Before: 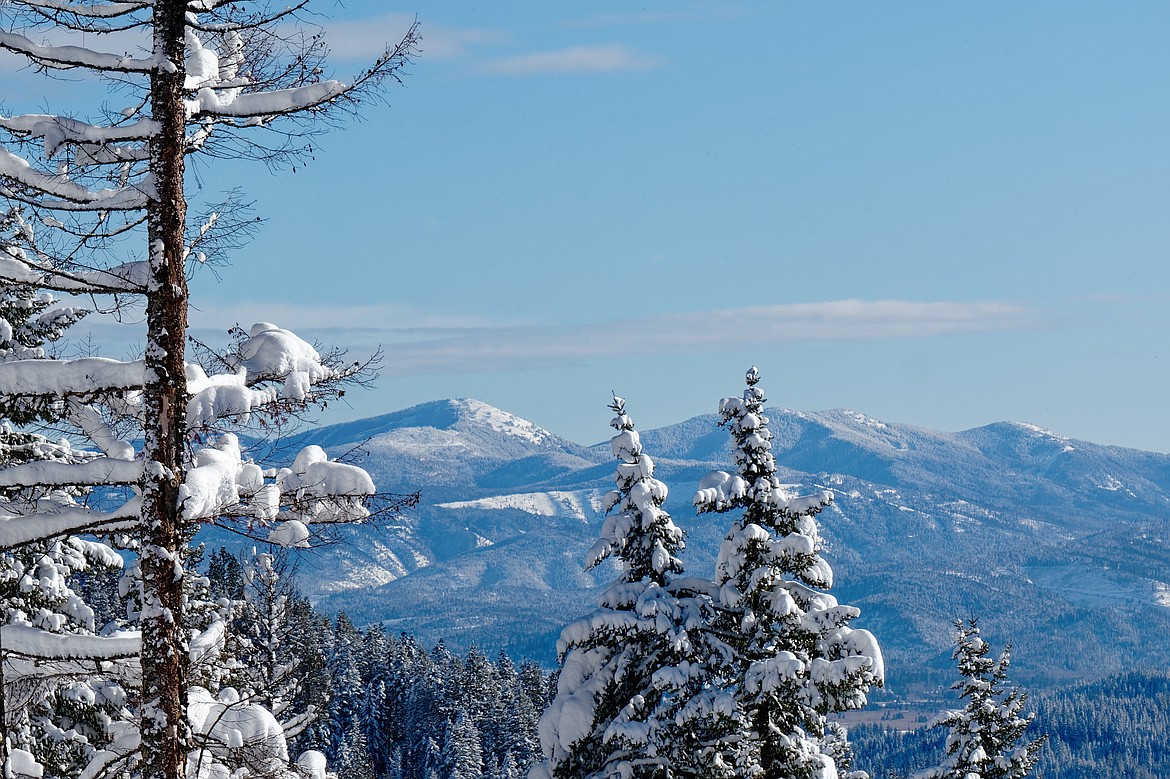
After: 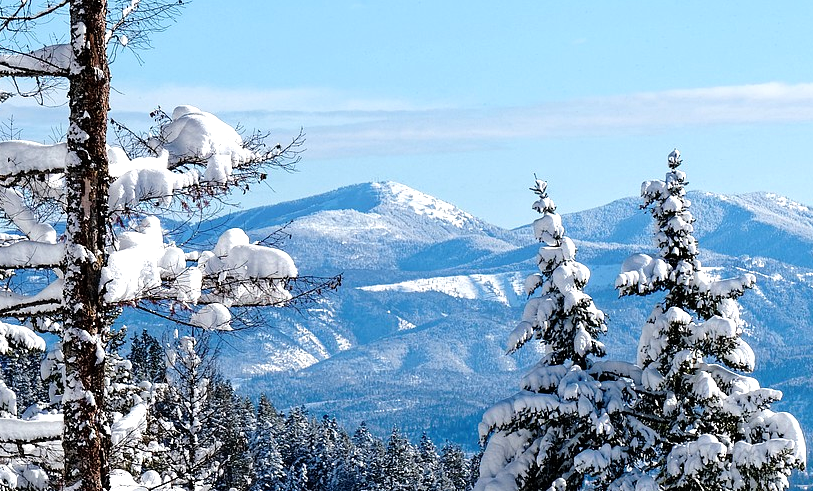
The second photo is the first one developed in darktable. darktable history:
crop: left 6.733%, top 27.879%, right 23.775%, bottom 9.058%
tone equalizer: -8 EV -0.787 EV, -7 EV -0.695 EV, -6 EV -0.6 EV, -5 EV -0.399 EV, -3 EV 0.378 EV, -2 EV 0.6 EV, -1 EV 0.676 EV, +0 EV 0.72 EV
